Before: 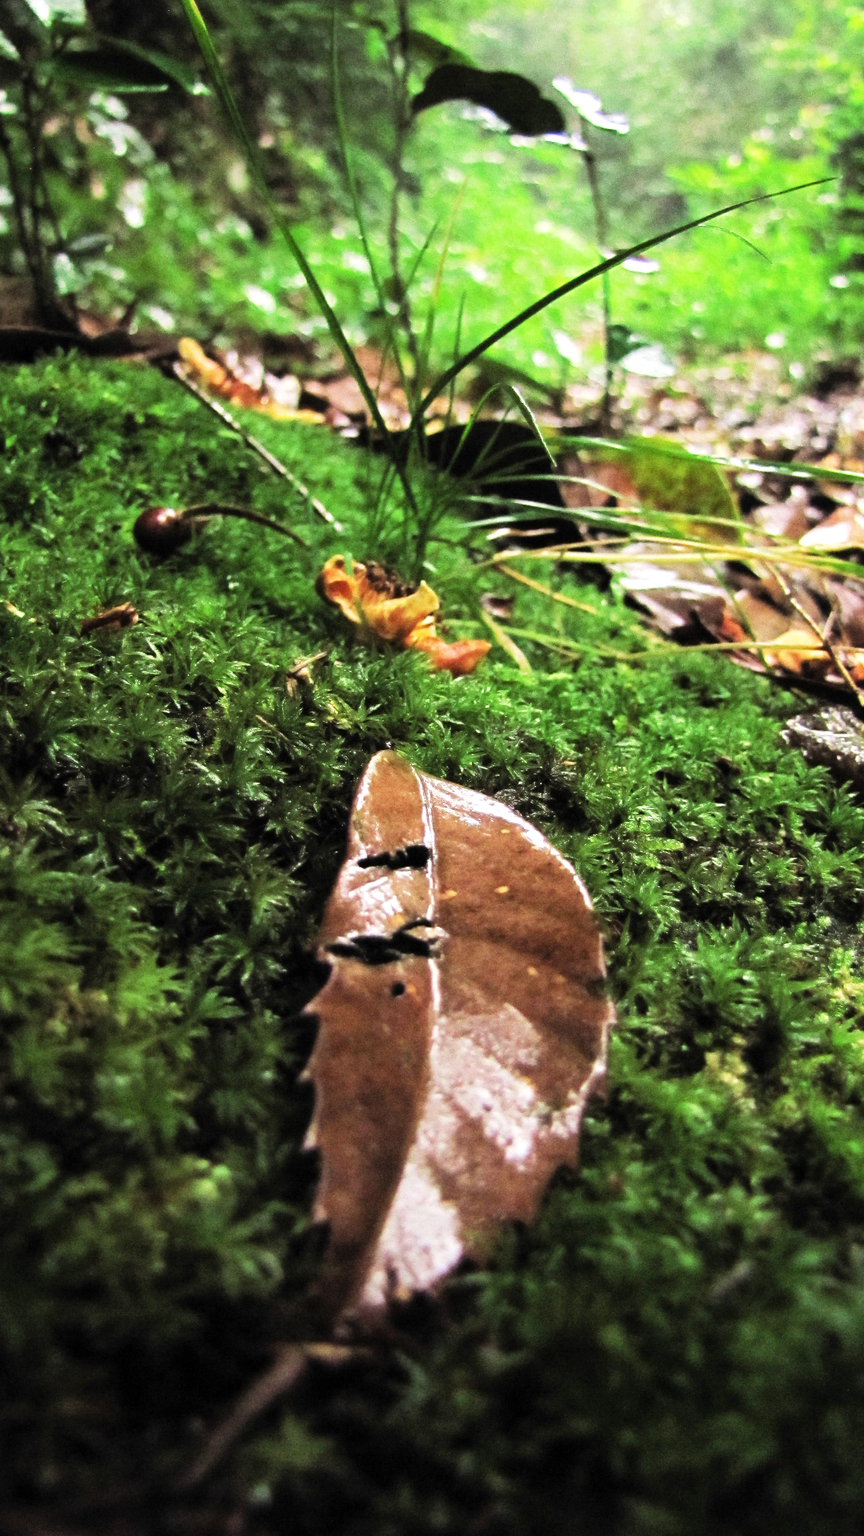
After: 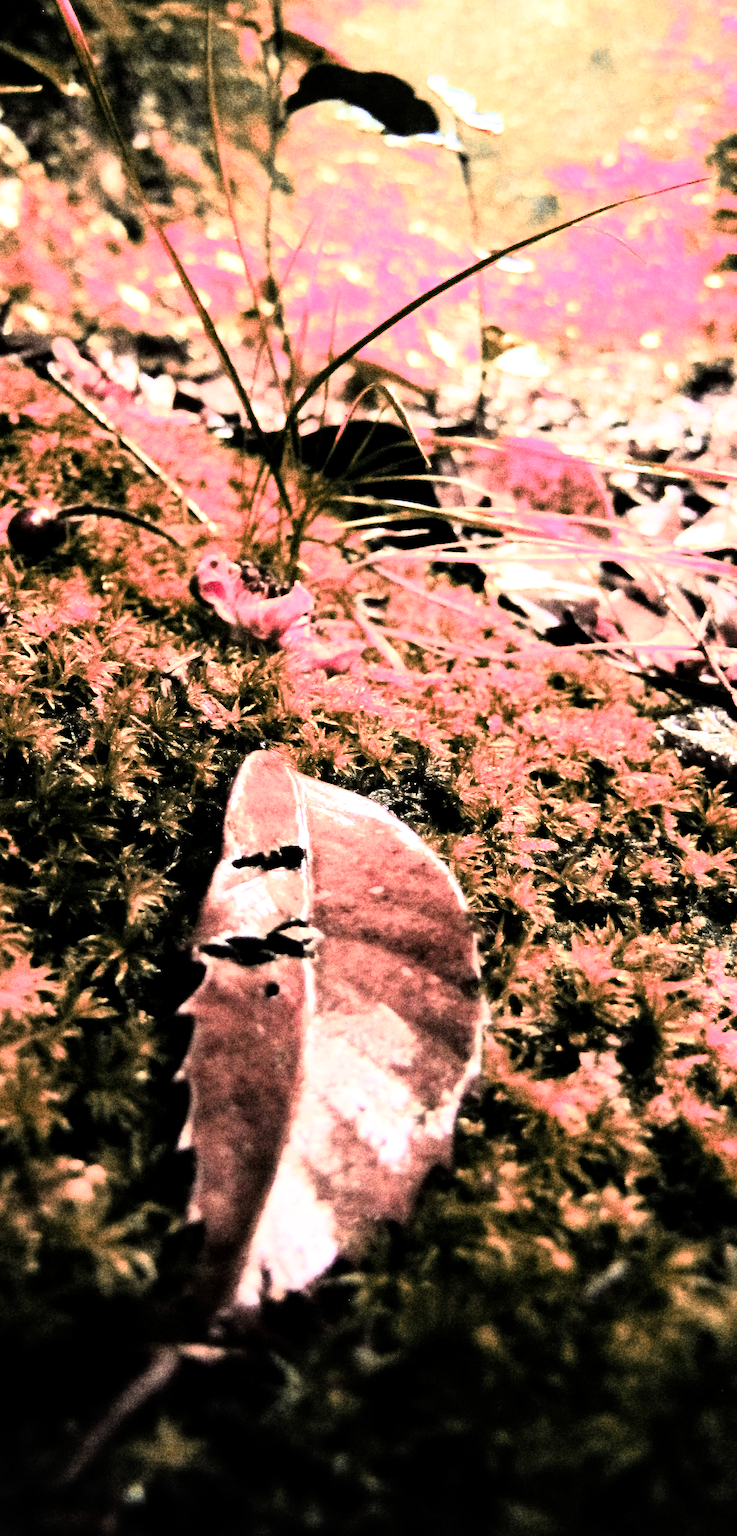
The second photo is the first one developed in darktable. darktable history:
color zones: curves: ch2 [(0, 0.488) (0.143, 0.417) (0.286, 0.212) (0.429, 0.179) (0.571, 0.154) (0.714, 0.415) (0.857, 0.495) (1, 0.488)]
crop and rotate: left 14.584%
local contrast: highlights 100%, shadows 100%, detail 120%, midtone range 0.2
rgb curve: curves: ch0 [(0, 0) (0.21, 0.15) (0.24, 0.21) (0.5, 0.75) (0.75, 0.96) (0.89, 0.99) (1, 1)]; ch1 [(0, 0.02) (0.21, 0.13) (0.25, 0.2) (0.5, 0.67) (0.75, 0.9) (0.89, 0.97) (1, 1)]; ch2 [(0, 0.02) (0.21, 0.13) (0.25, 0.2) (0.5, 0.67) (0.75, 0.9) (0.89, 0.97) (1, 1)], compensate middle gray true
